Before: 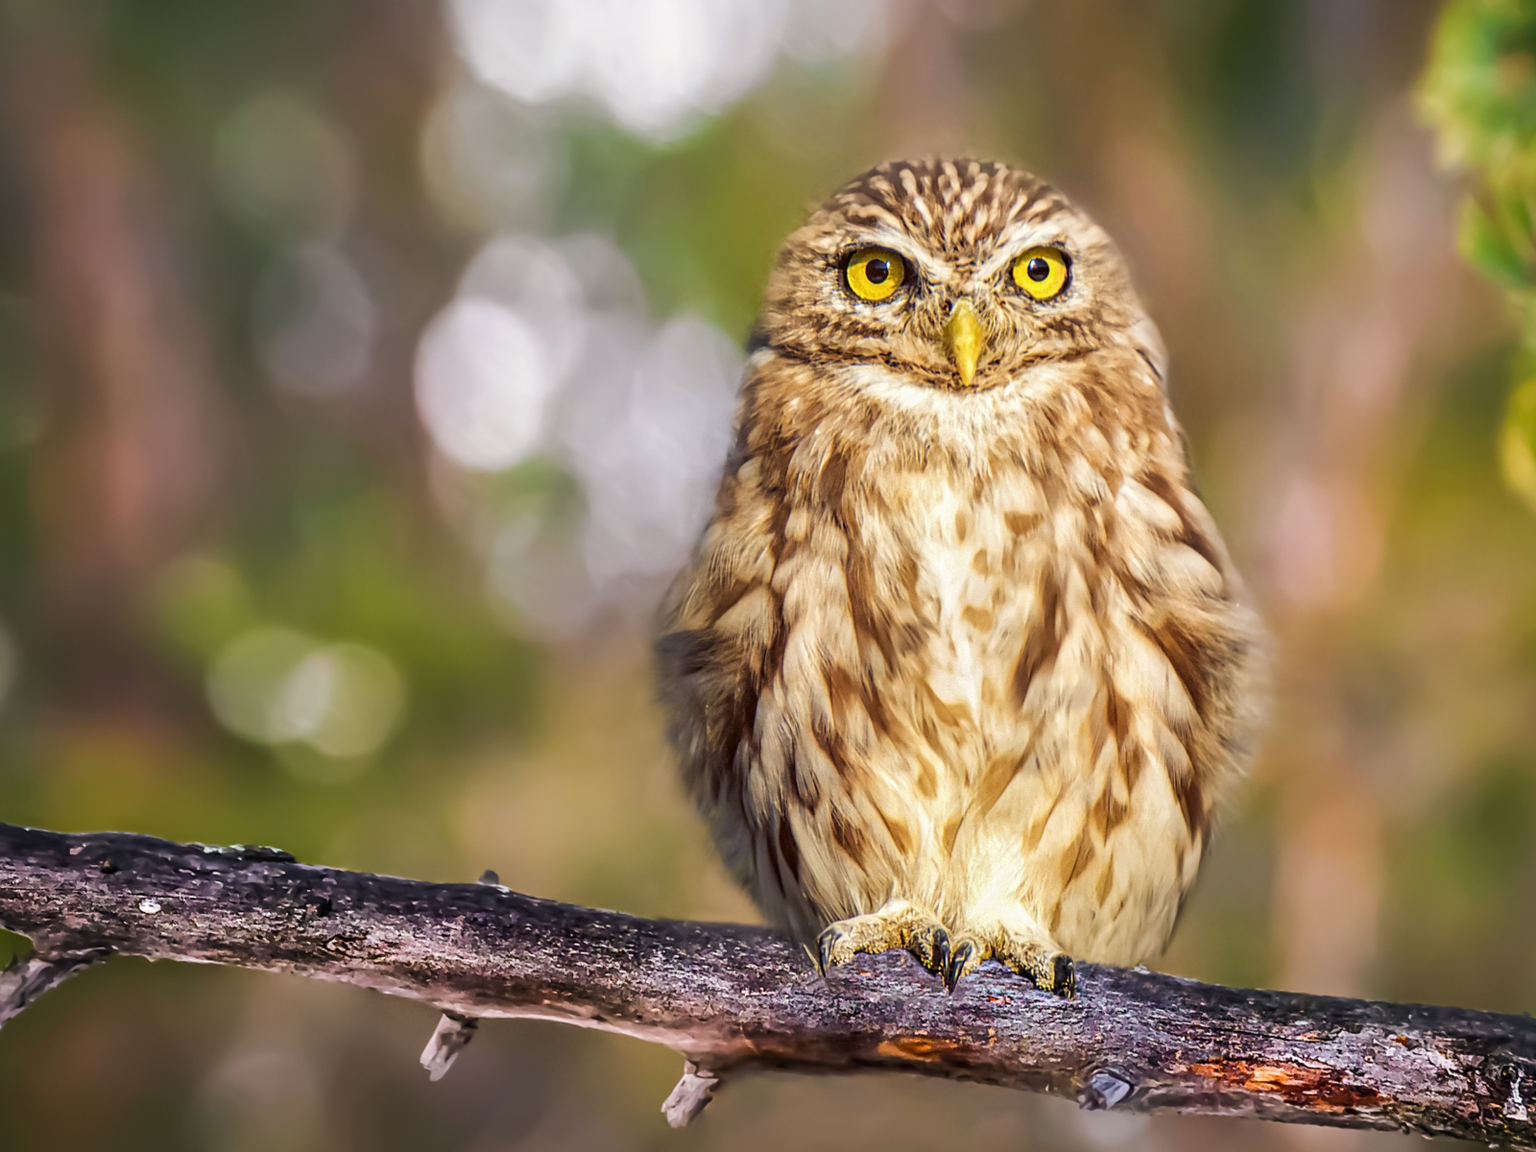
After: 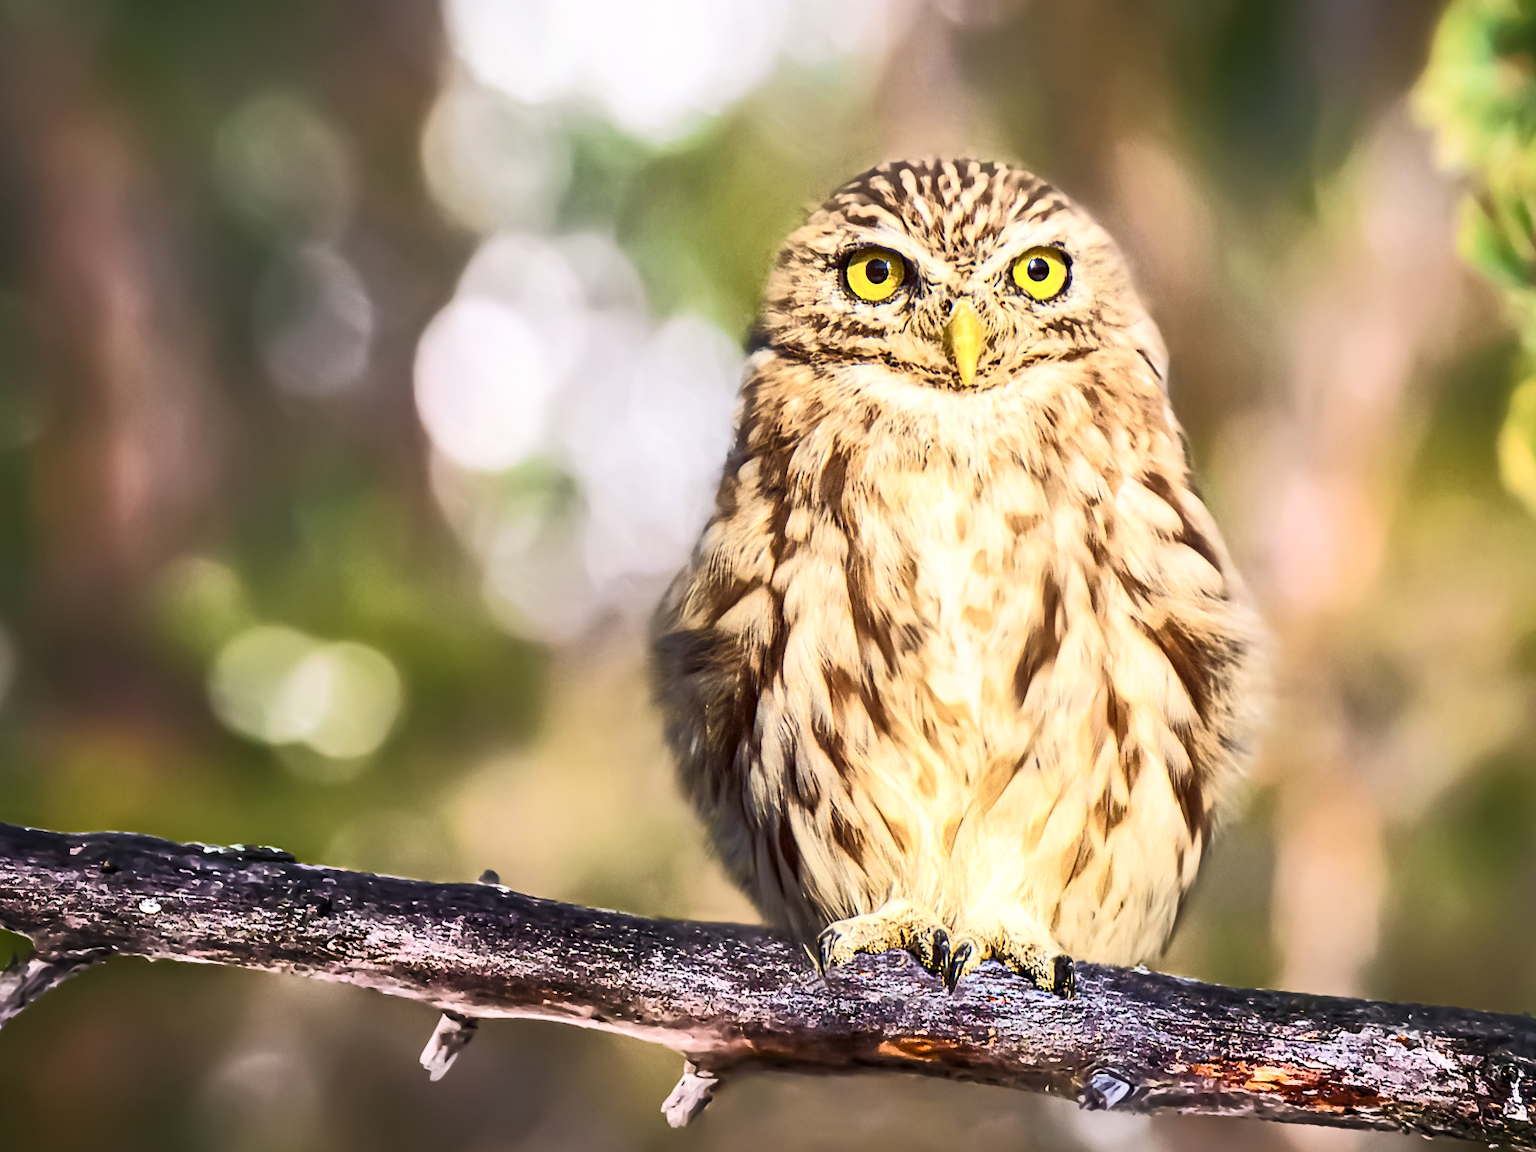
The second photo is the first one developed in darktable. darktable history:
tone curve: curves: ch0 [(0, 0) (0.003, 0.003) (0.011, 0.008) (0.025, 0.018) (0.044, 0.04) (0.069, 0.062) (0.1, 0.09) (0.136, 0.121) (0.177, 0.158) (0.224, 0.197) (0.277, 0.255) (0.335, 0.314) (0.399, 0.391) (0.468, 0.496) (0.543, 0.683) (0.623, 0.801) (0.709, 0.883) (0.801, 0.94) (0.898, 0.984) (1, 1)], color space Lab, independent channels, preserve colors none
